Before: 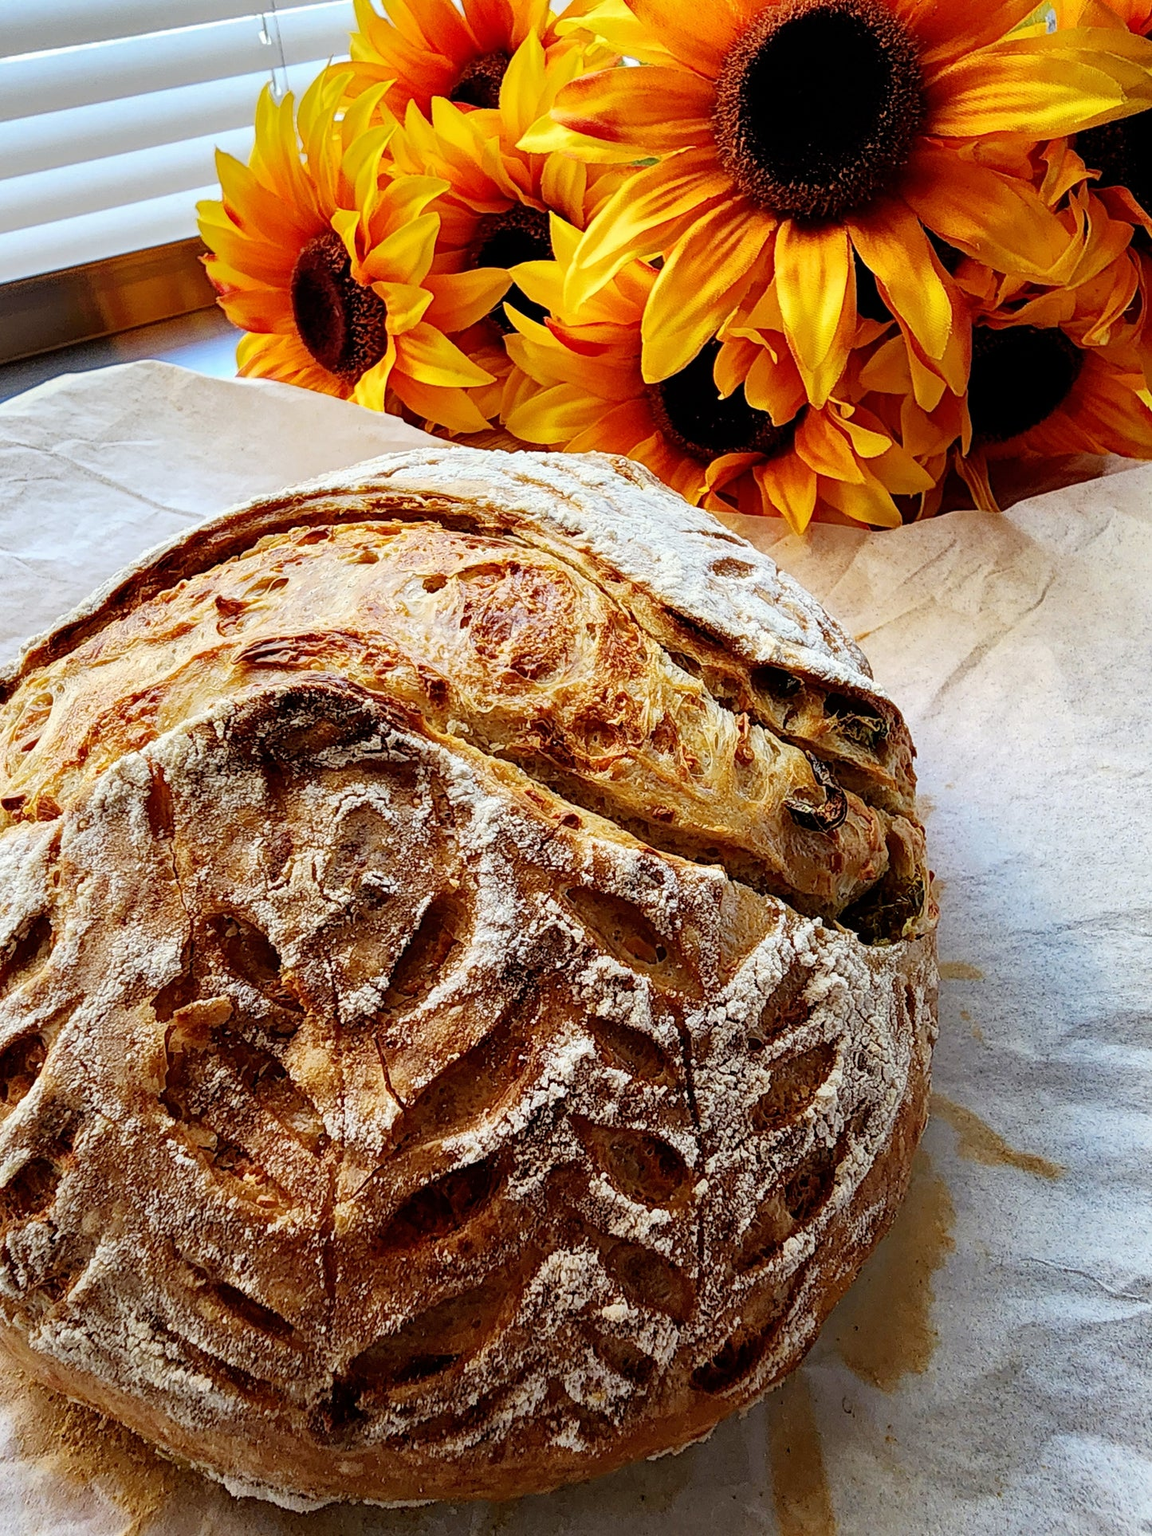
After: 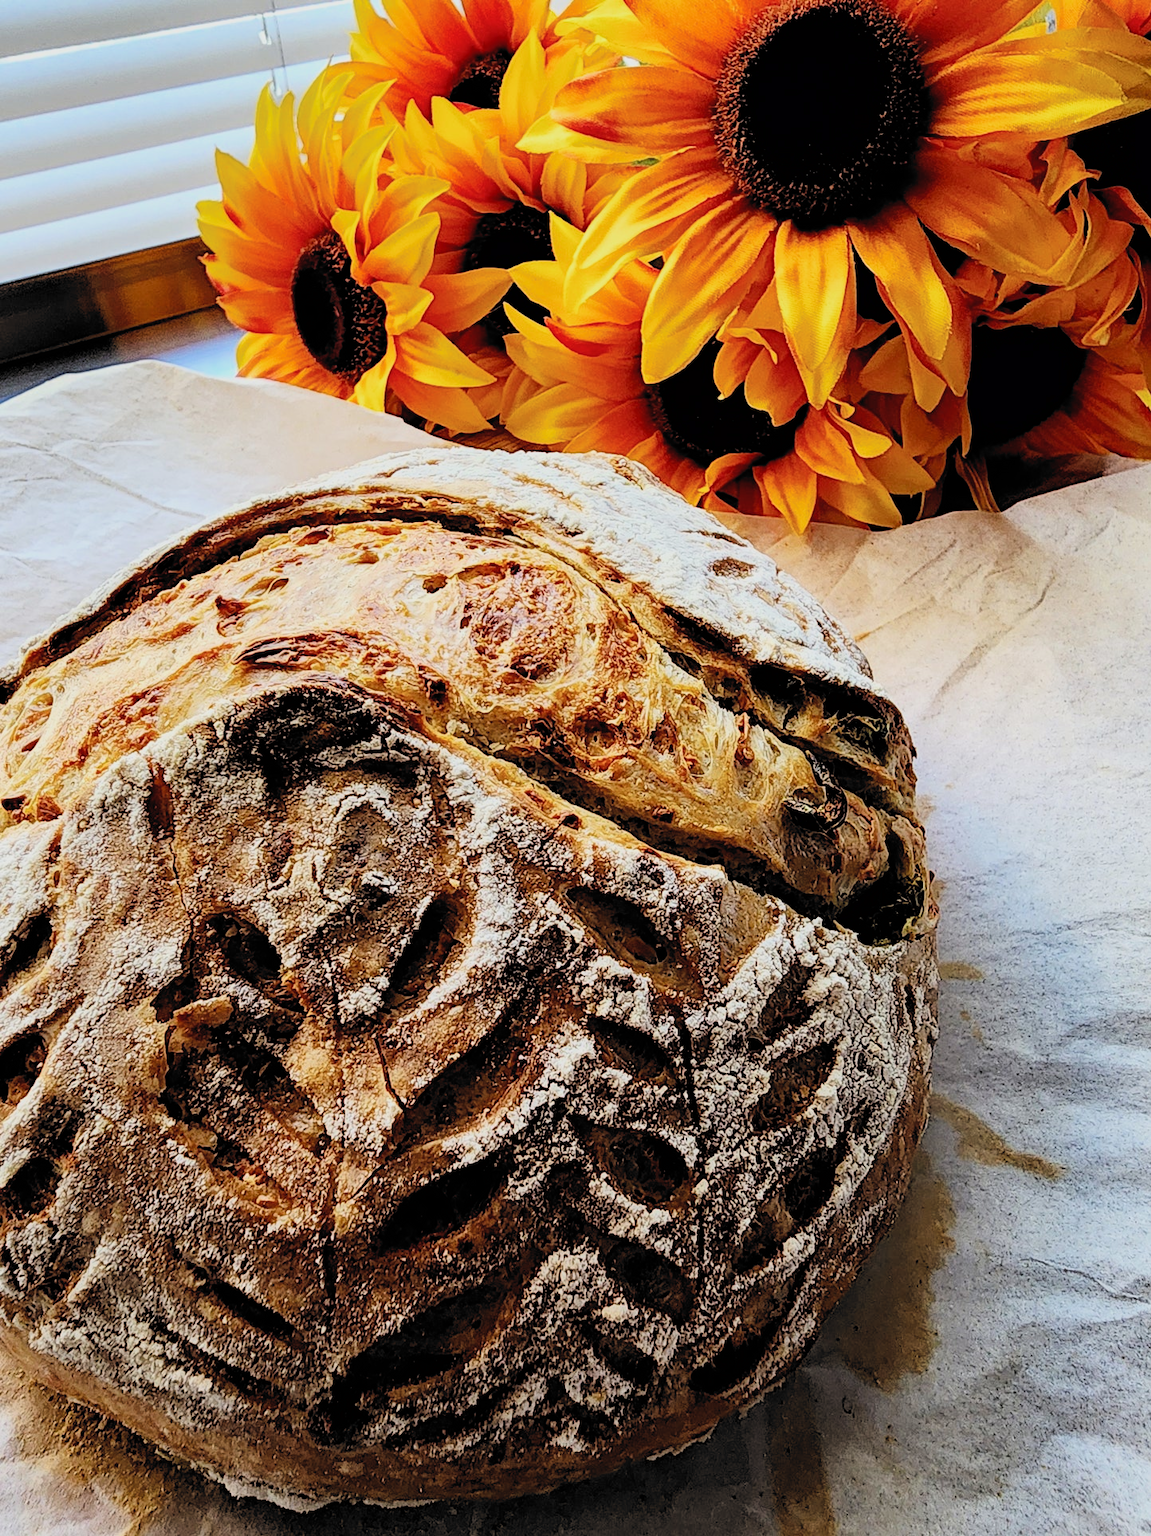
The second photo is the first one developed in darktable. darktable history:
filmic rgb: black relative exposure -5.11 EV, white relative exposure 3.99 EV, threshold 5.95 EV, hardness 2.9, contrast 1.39, highlights saturation mix -29.07%, color science v6 (2022), iterations of high-quality reconstruction 0, enable highlight reconstruction true
